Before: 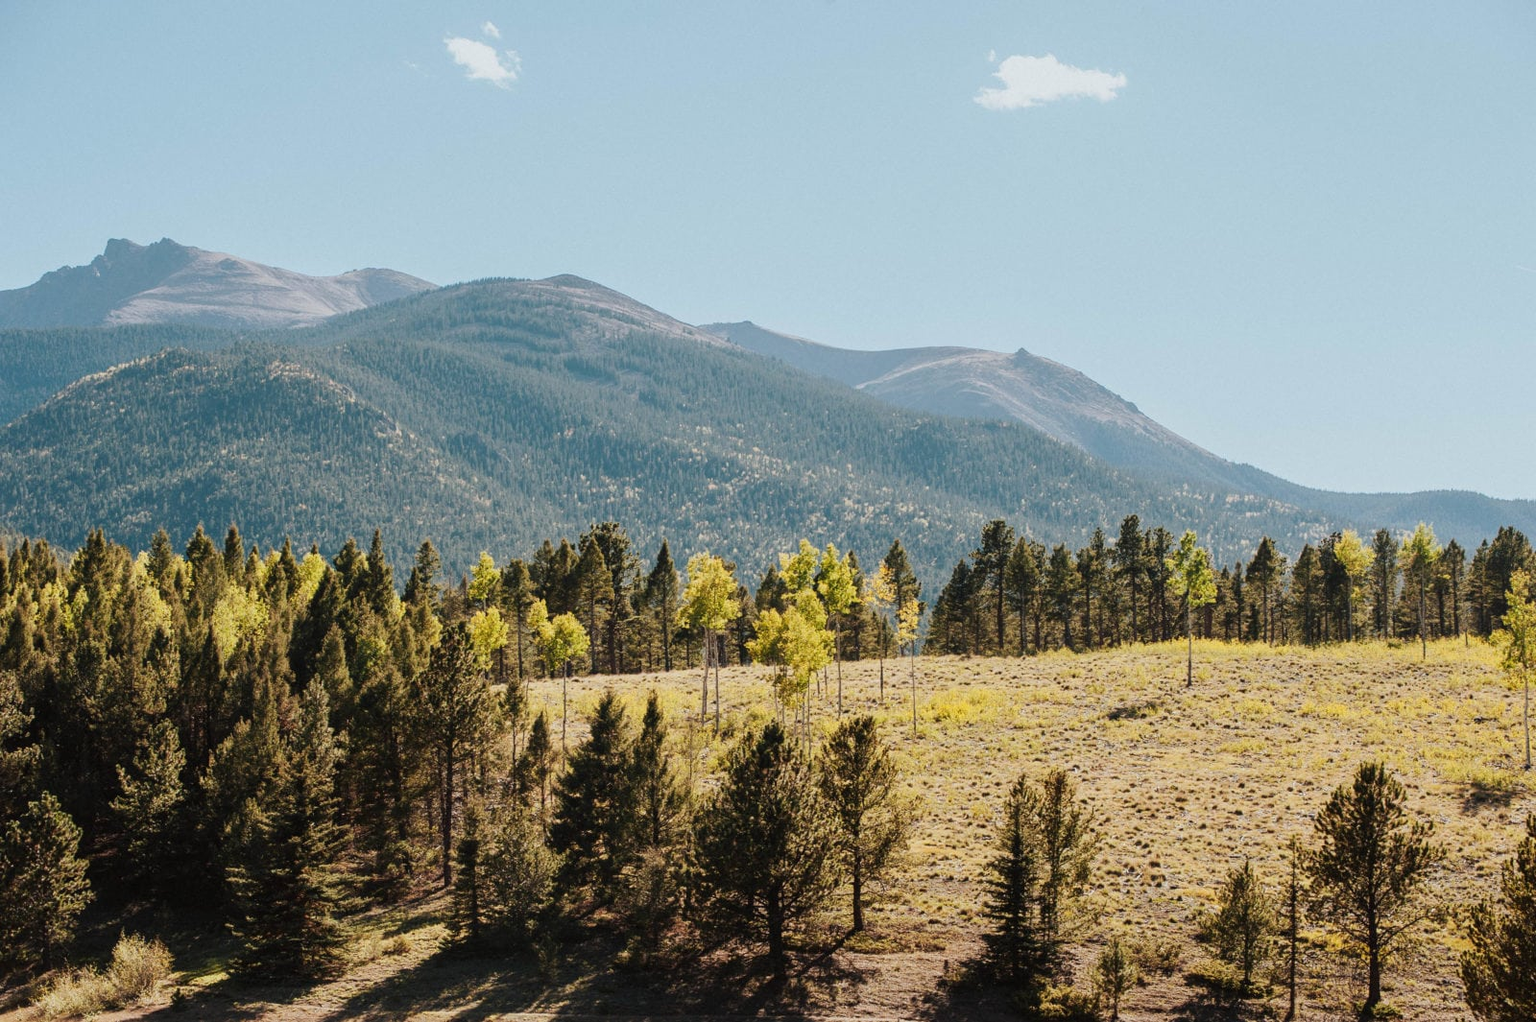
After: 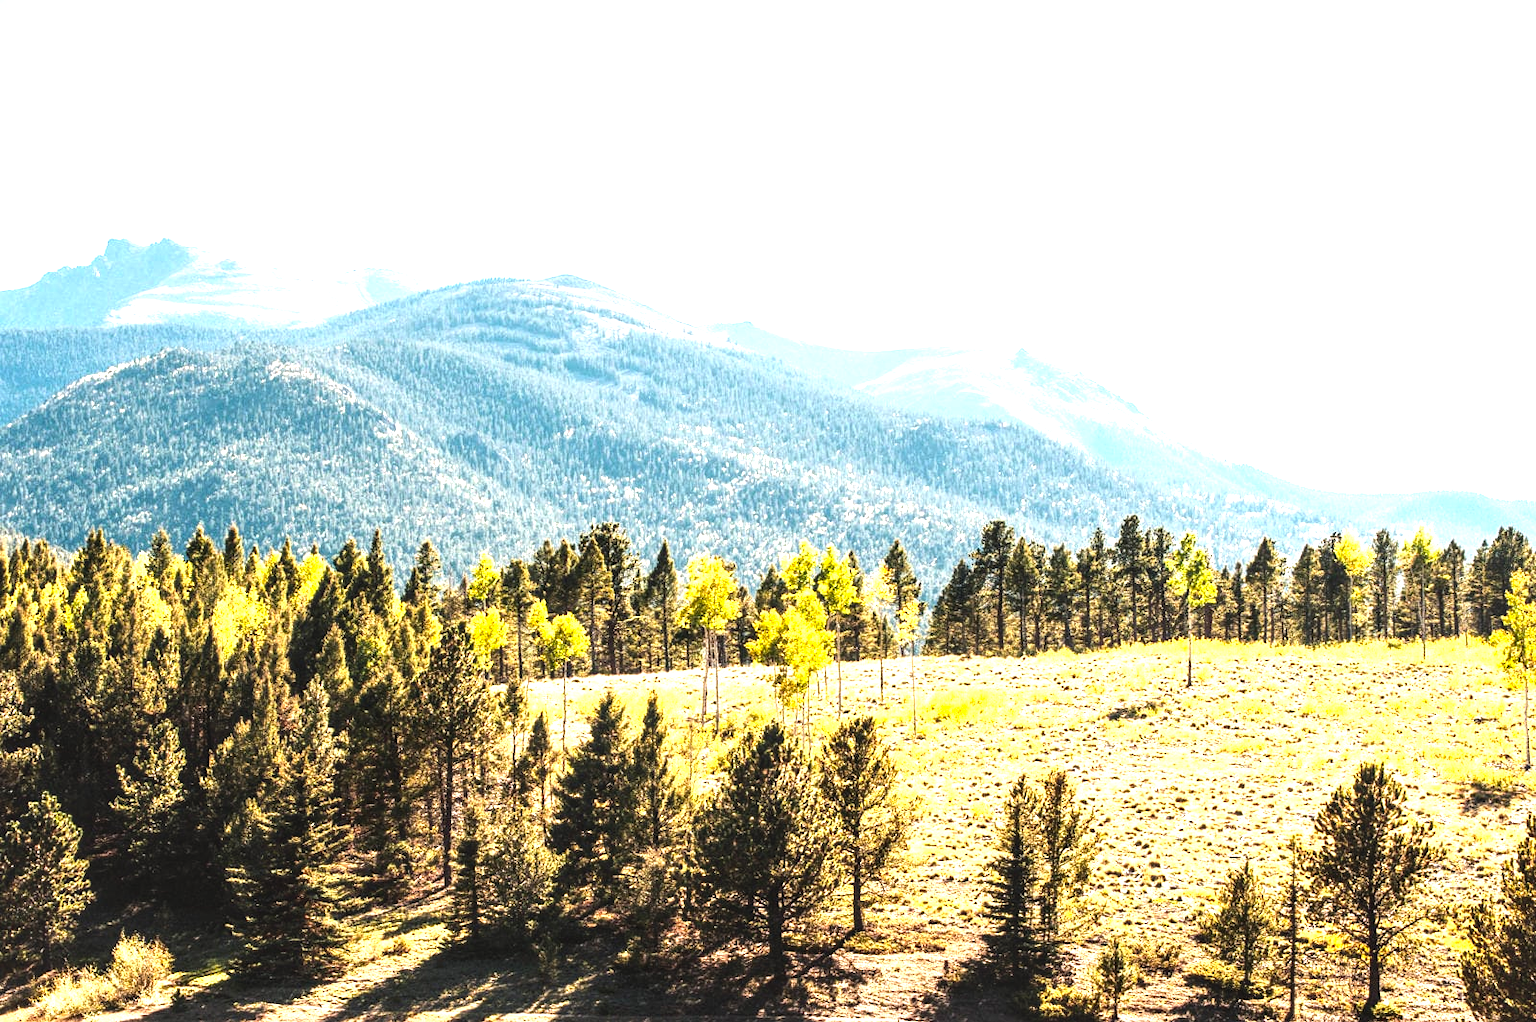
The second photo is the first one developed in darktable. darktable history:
exposure: black level correction 0, exposure 1.125 EV, compensate exposure bias true, compensate highlight preservation false
tone equalizer: -8 EV -0.75 EV, -7 EV -0.7 EV, -6 EV -0.6 EV, -5 EV -0.4 EV, -3 EV 0.4 EV, -2 EV 0.6 EV, -1 EV 0.7 EV, +0 EV 0.75 EV, edges refinement/feathering 500, mask exposure compensation -1.57 EV, preserve details no
local contrast: on, module defaults
color balance: output saturation 110%
